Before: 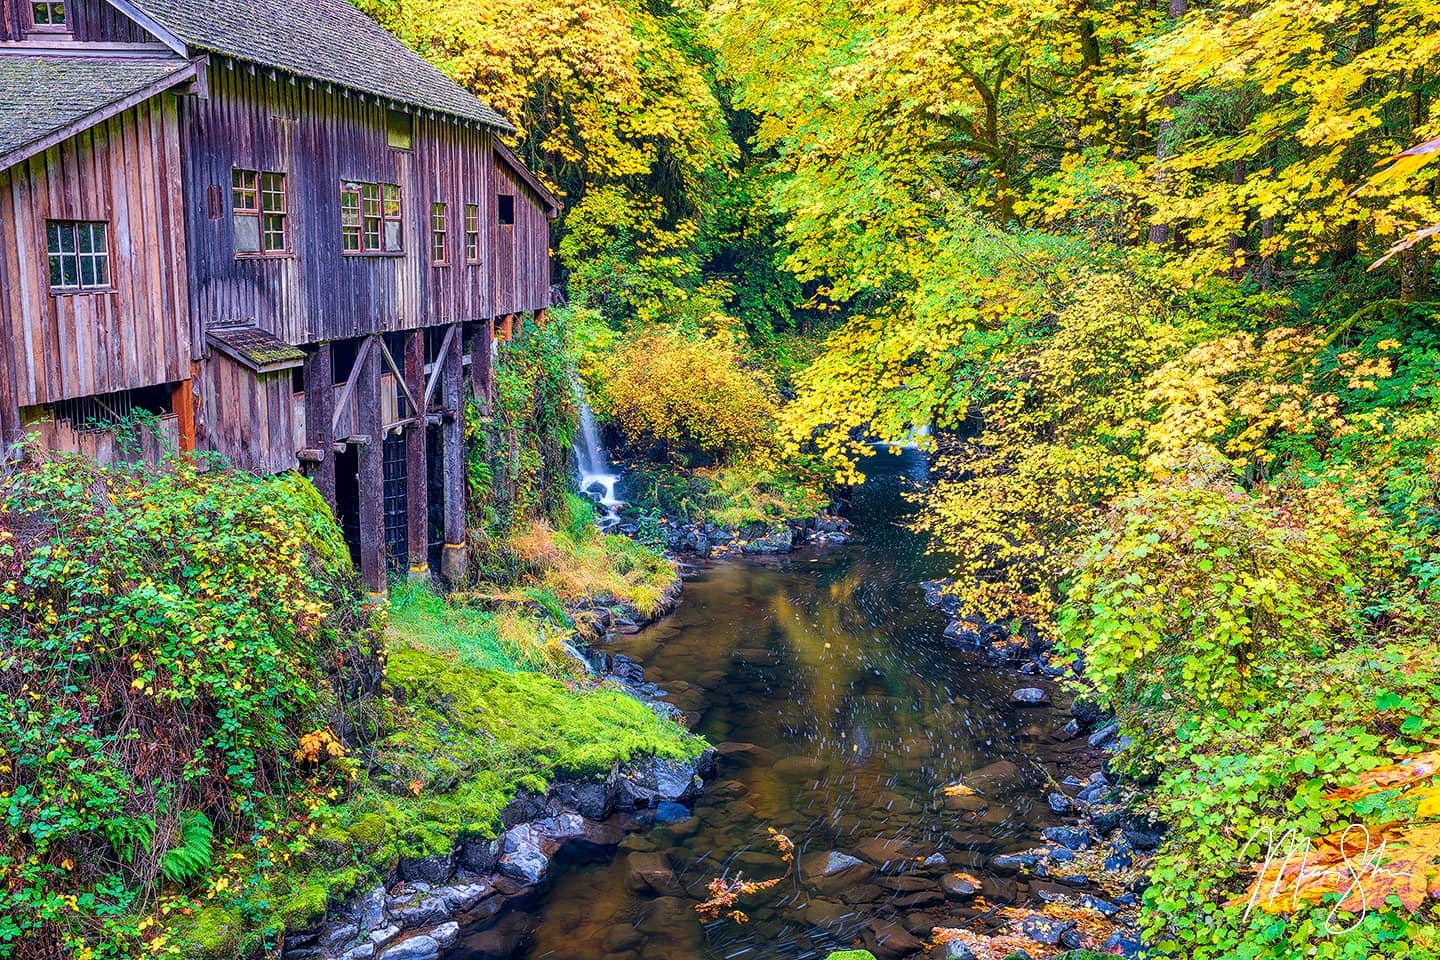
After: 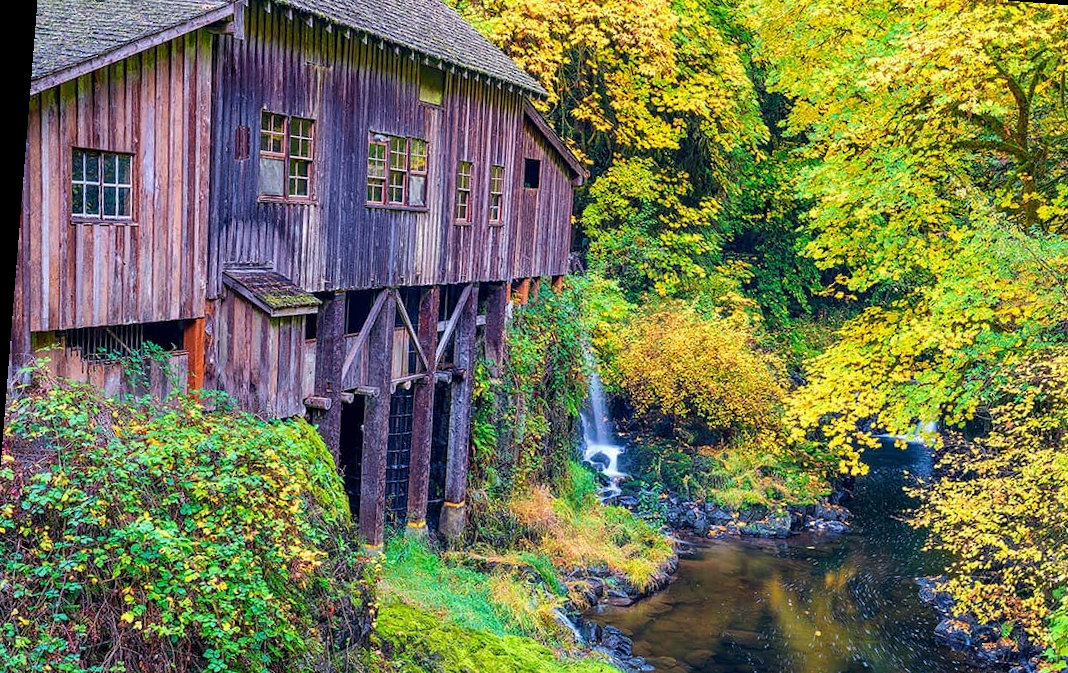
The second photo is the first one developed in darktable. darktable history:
crop and rotate: angle -4.53°, left 2.106%, top 7.054%, right 27.163%, bottom 30.026%
